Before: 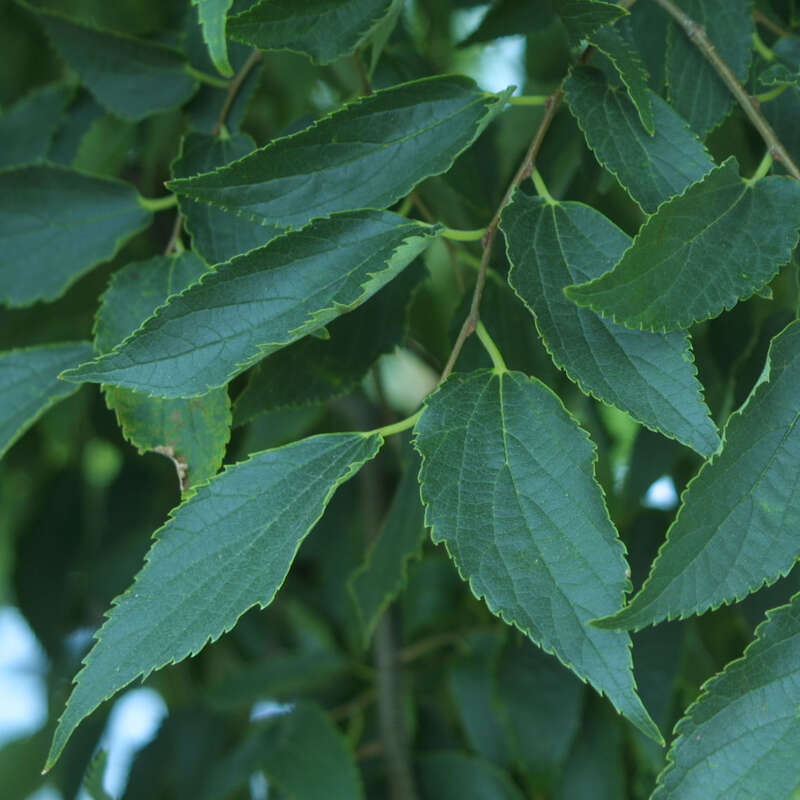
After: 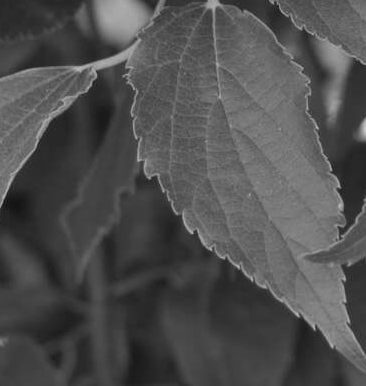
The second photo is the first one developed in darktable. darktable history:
crop: left 35.976%, top 45.819%, right 18.162%, bottom 5.807%
contrast brightness saturation: saturation -1
exposure: exposure -0.177 EV, compensate highlight preservation false
